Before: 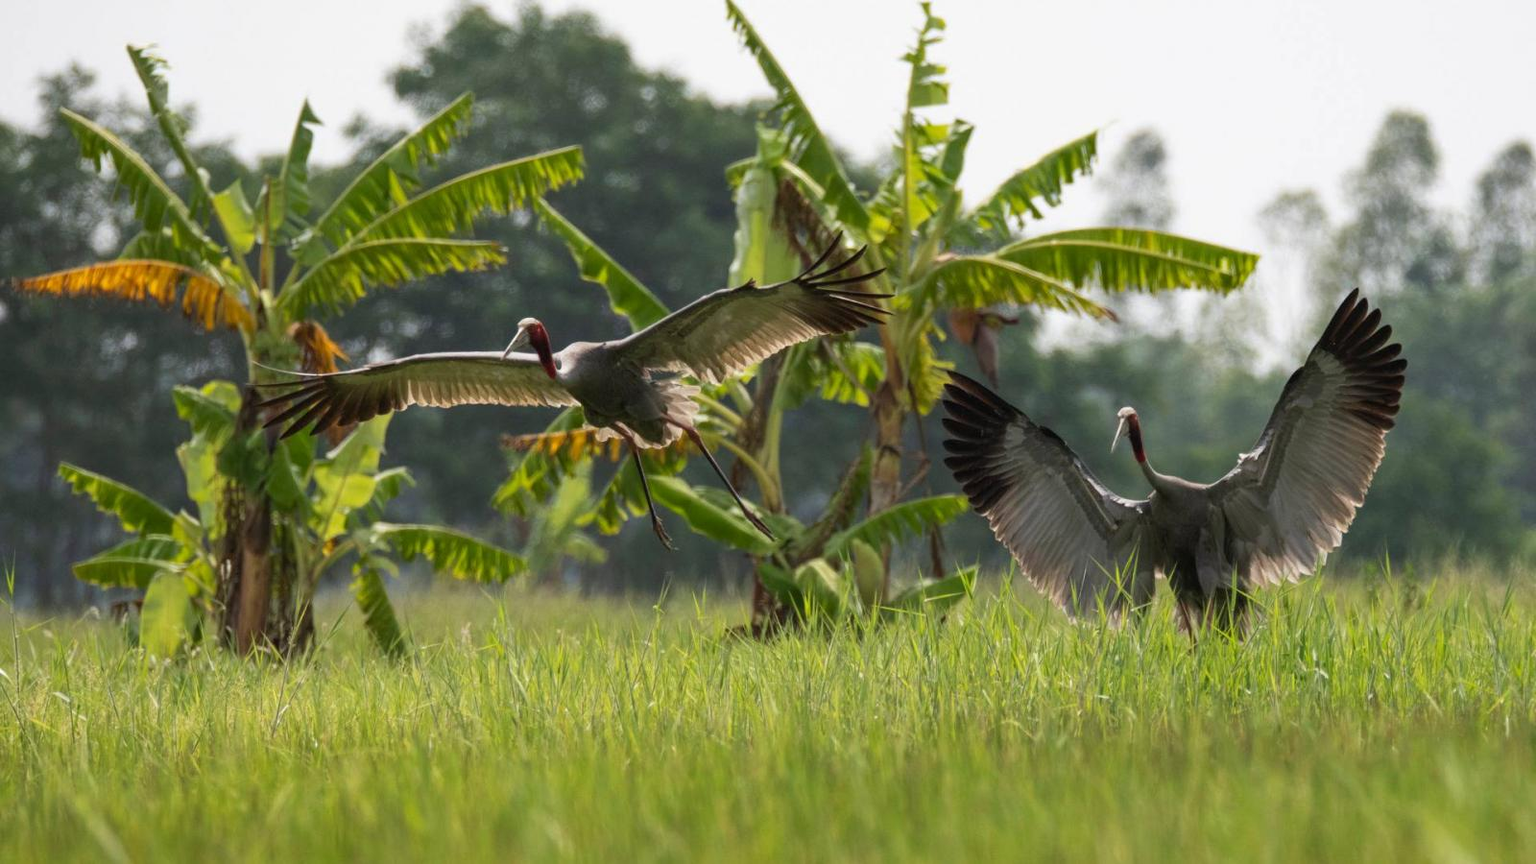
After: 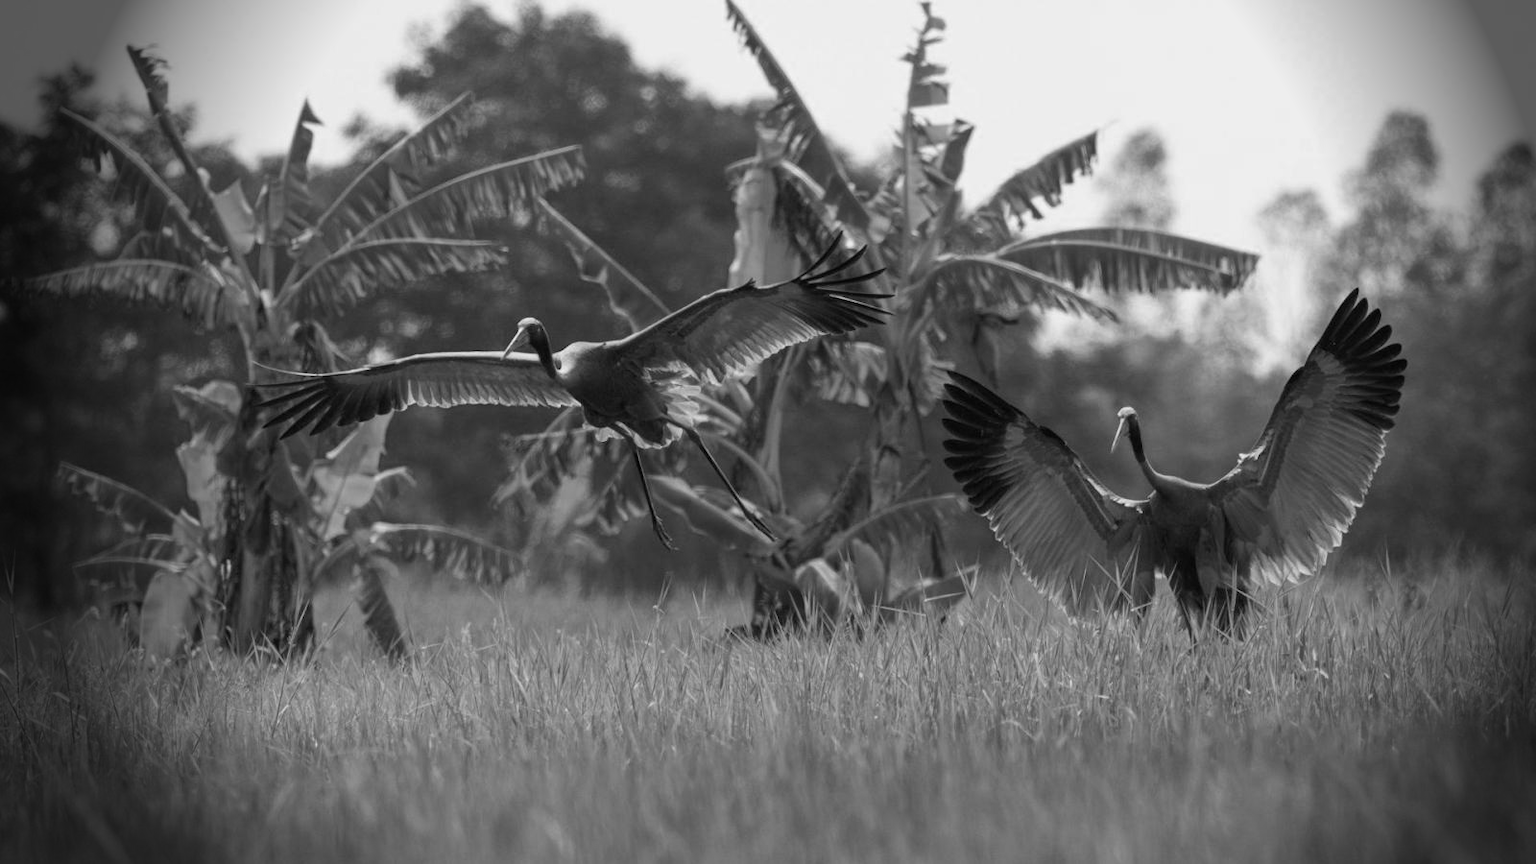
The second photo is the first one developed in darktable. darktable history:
color calibration: output gray [0.18, 0.41, 0.41, 0], gray › normalize channels true, illuminant same as pipeline (D50), adaptation XYZ, x 0.346, y 0.359, gamut compression 0
vignetting: fall-off start 76.42%, fall-off radius 27.36%, brightness -0.872, center (0.037, -0.09), width/height ratio 0.971
white balance: emerald 1
